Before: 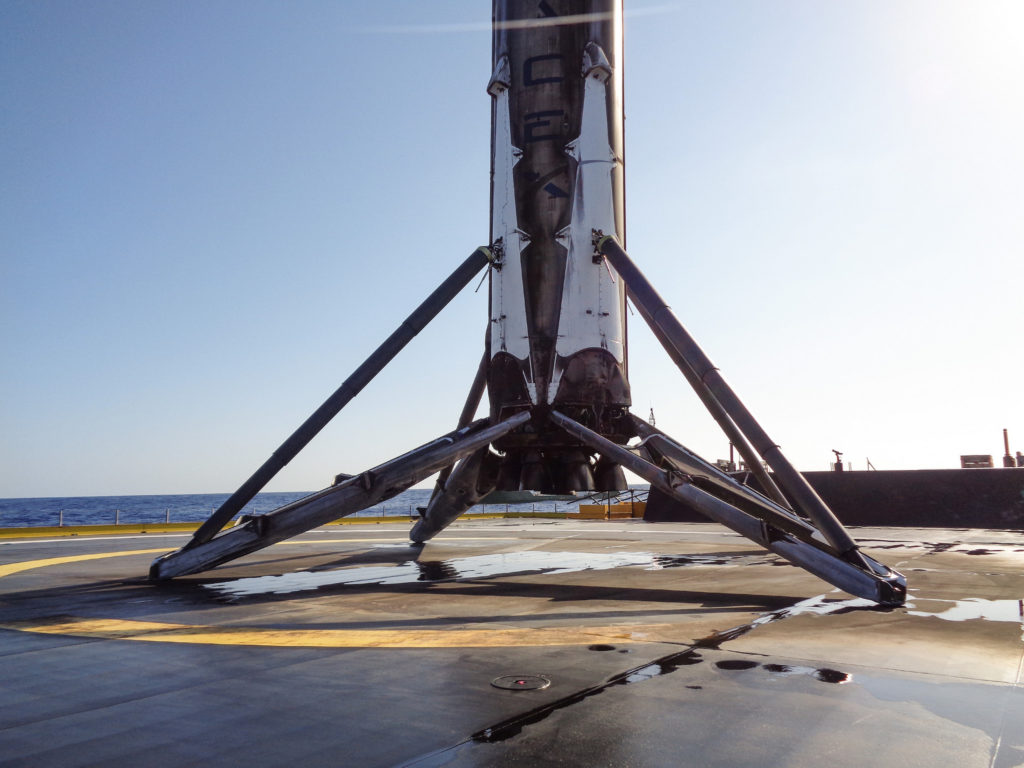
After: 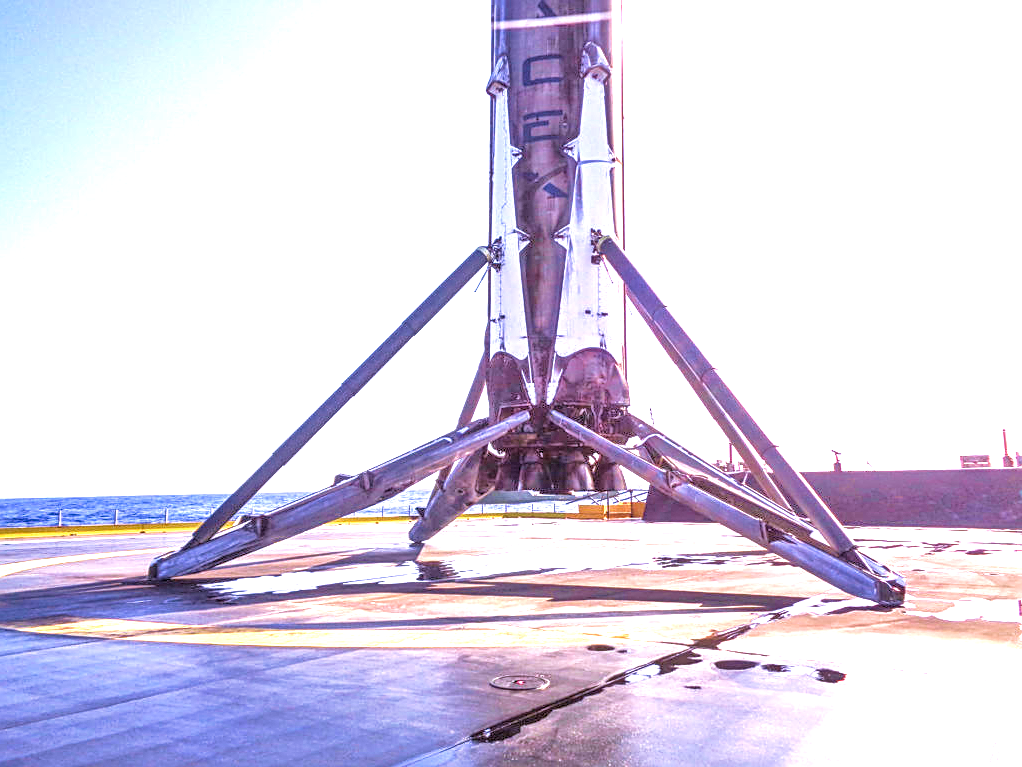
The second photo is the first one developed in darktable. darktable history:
sharpen: on, module defaults
contrast brightness saturation: contrast 0.03, brightness 0.06, saturation 0.13
white balance: red 1.042, blue 1.17
exposure: black level correction 0, exposure 1.675 EV, compensate exposure bias true, compensate highlight preservation false
local contrast: detail 150%
crop and rotate: left 0.126%
velvia: strength 40%
tone equalizer: -7 EV 0.15 EV, -6 EV 0.6 EV, -5 EV 1.15 EV, -4 EV 1.33 EV, -3 EV 1.15 EV, -2 EV 0.6 EV, -1 EV 0.15 EV, mask exposure compensation -0.5 EV
